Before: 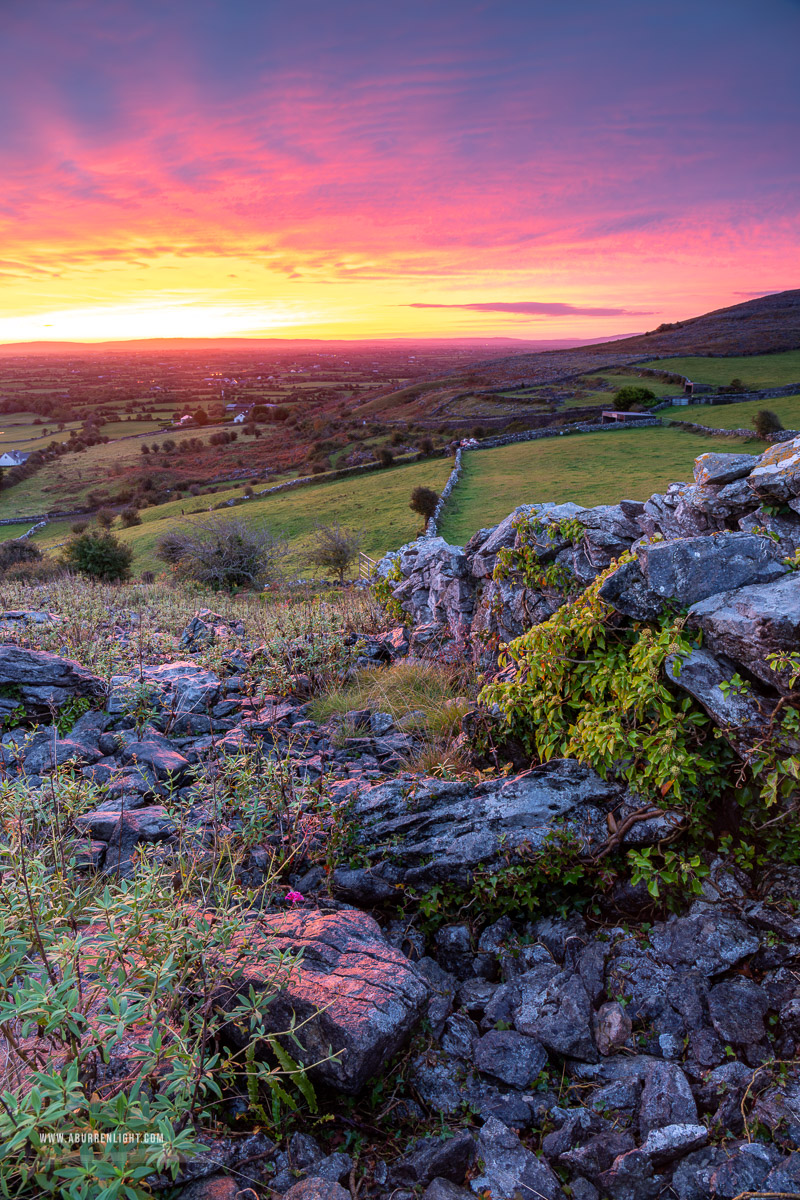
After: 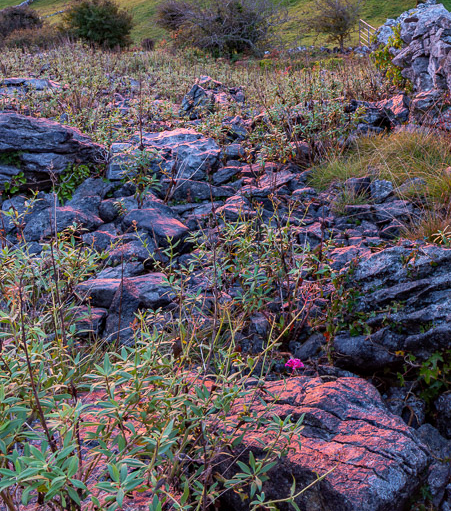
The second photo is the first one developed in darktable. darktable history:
crop: top 44.483%, right 43.593%, bottom 12.892%
haze removal: compatibility mode true, adaptive false
